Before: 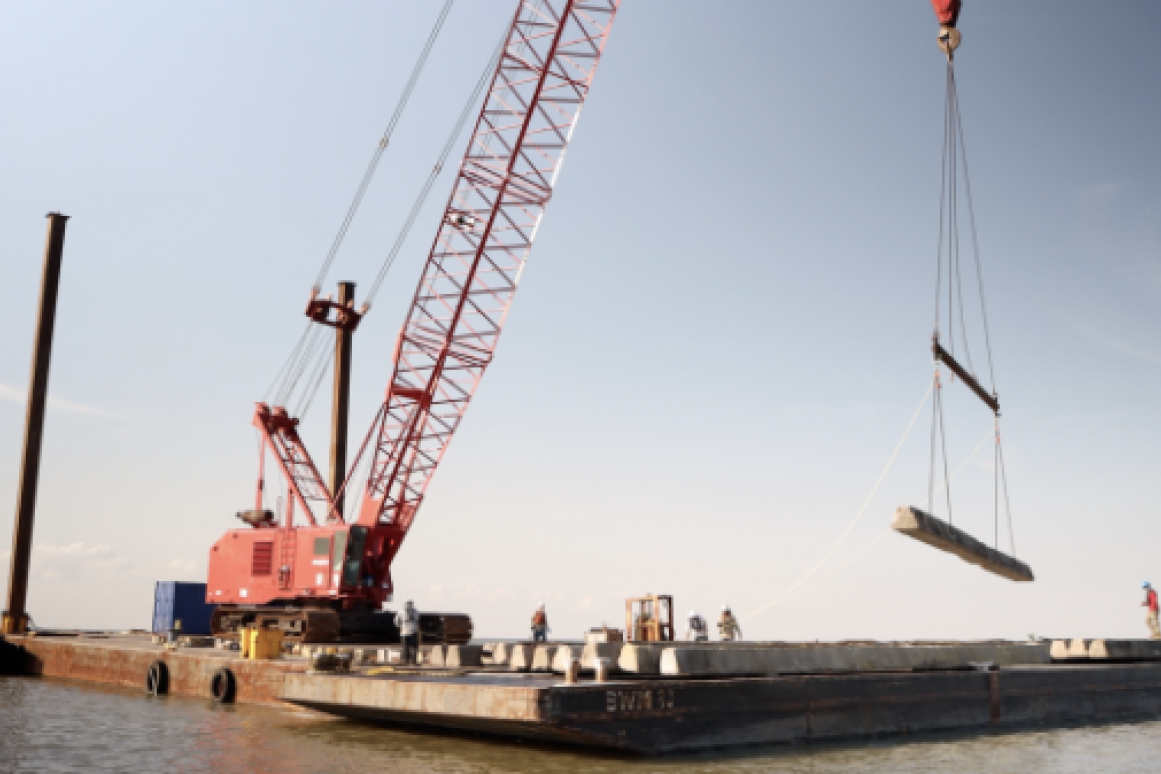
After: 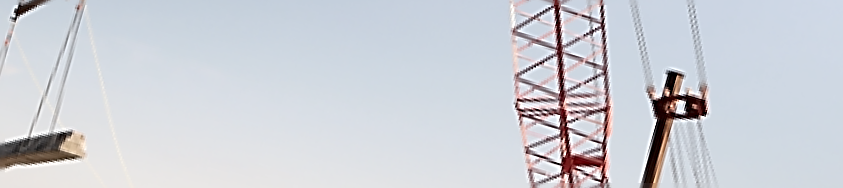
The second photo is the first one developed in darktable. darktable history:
sharpen: amount 2
crop and rotate: angle 16.12°, top 30.835%, bottom 35.653%
shadows and highlights: radius 334.93, shadows 63.48, highlights 6.06, compress 87.7%, highlights color adjustment 39.73%, soften with gaussian
